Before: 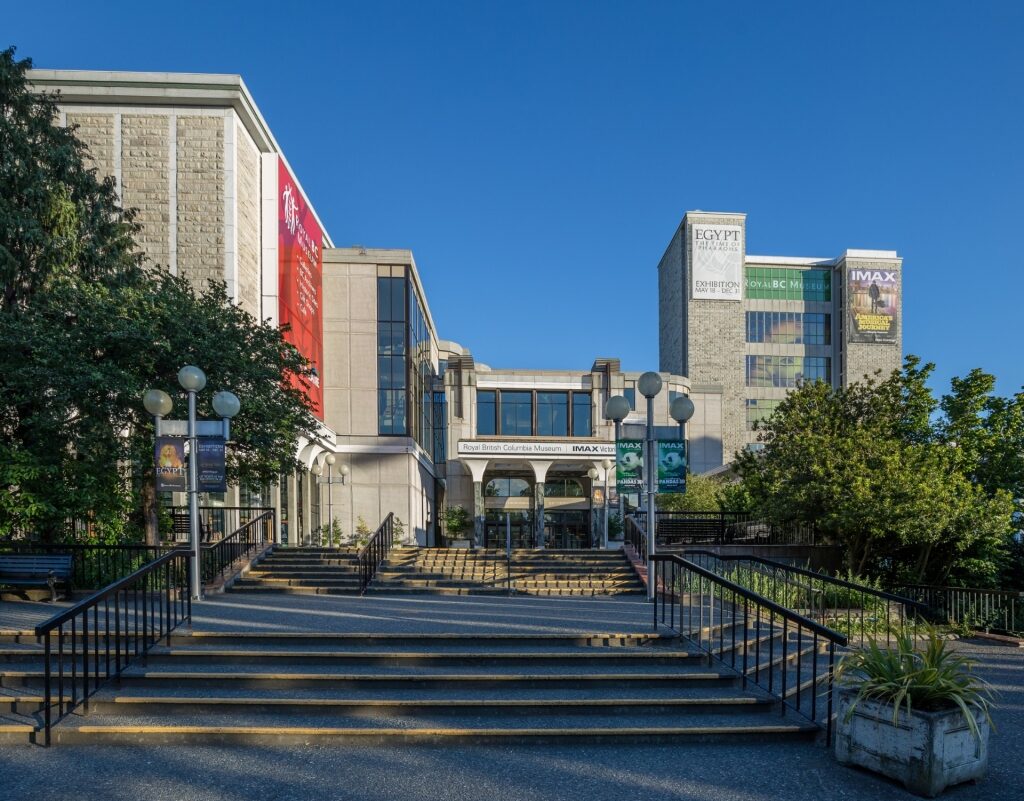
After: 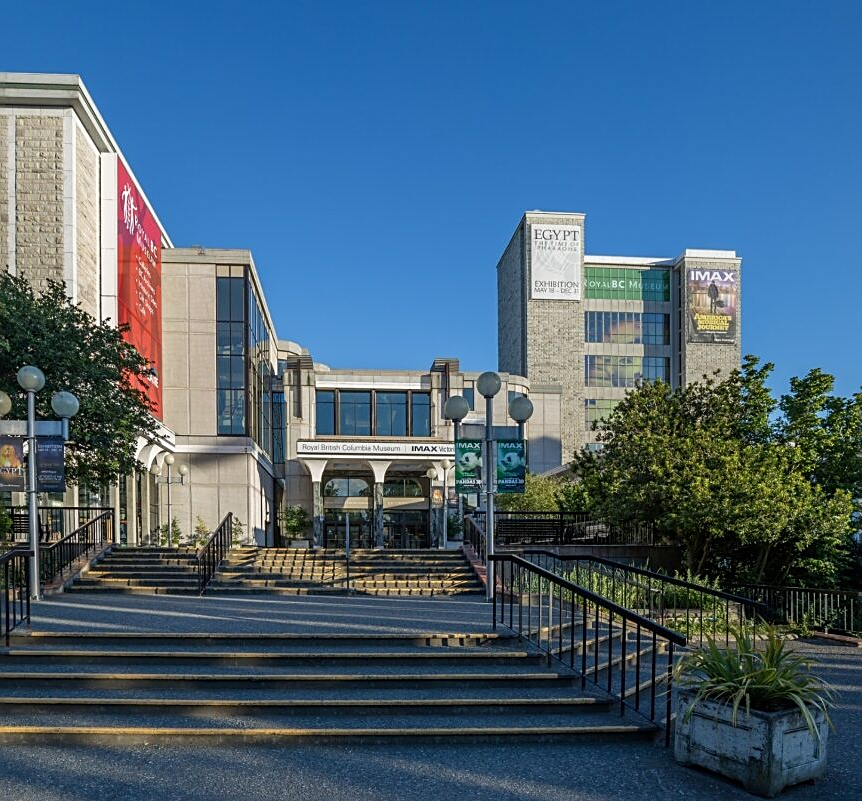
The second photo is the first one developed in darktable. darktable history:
sharpen: amount 0.491
crop: left 15.813%
